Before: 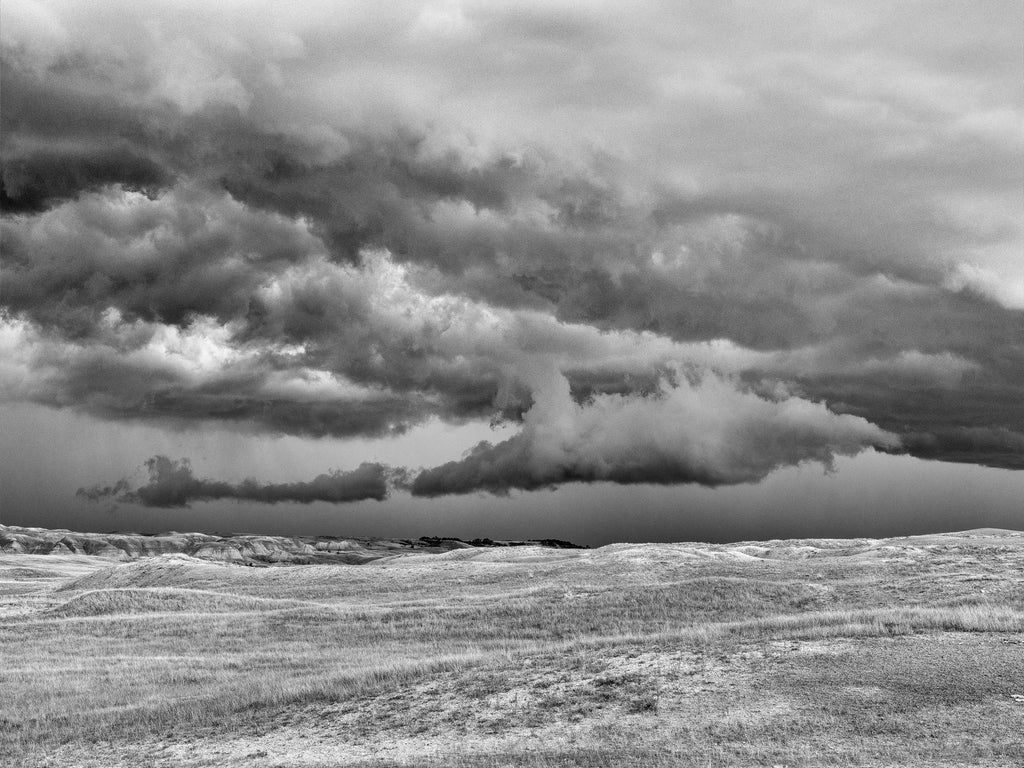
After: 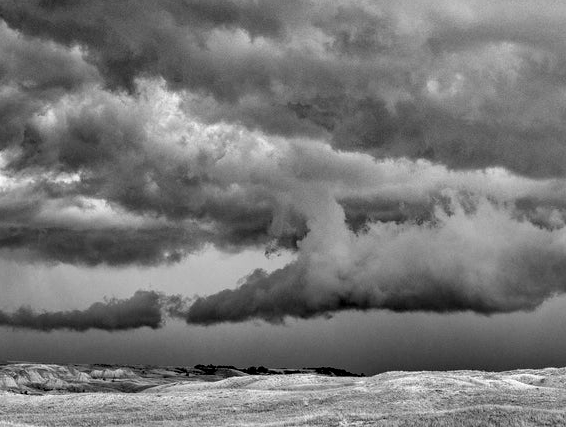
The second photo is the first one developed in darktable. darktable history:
crop and rotate: left 22.044%, top 22.414%, right 22.588%, bottom 21.985%
haze removal: compatibility mode true, adaptive false
